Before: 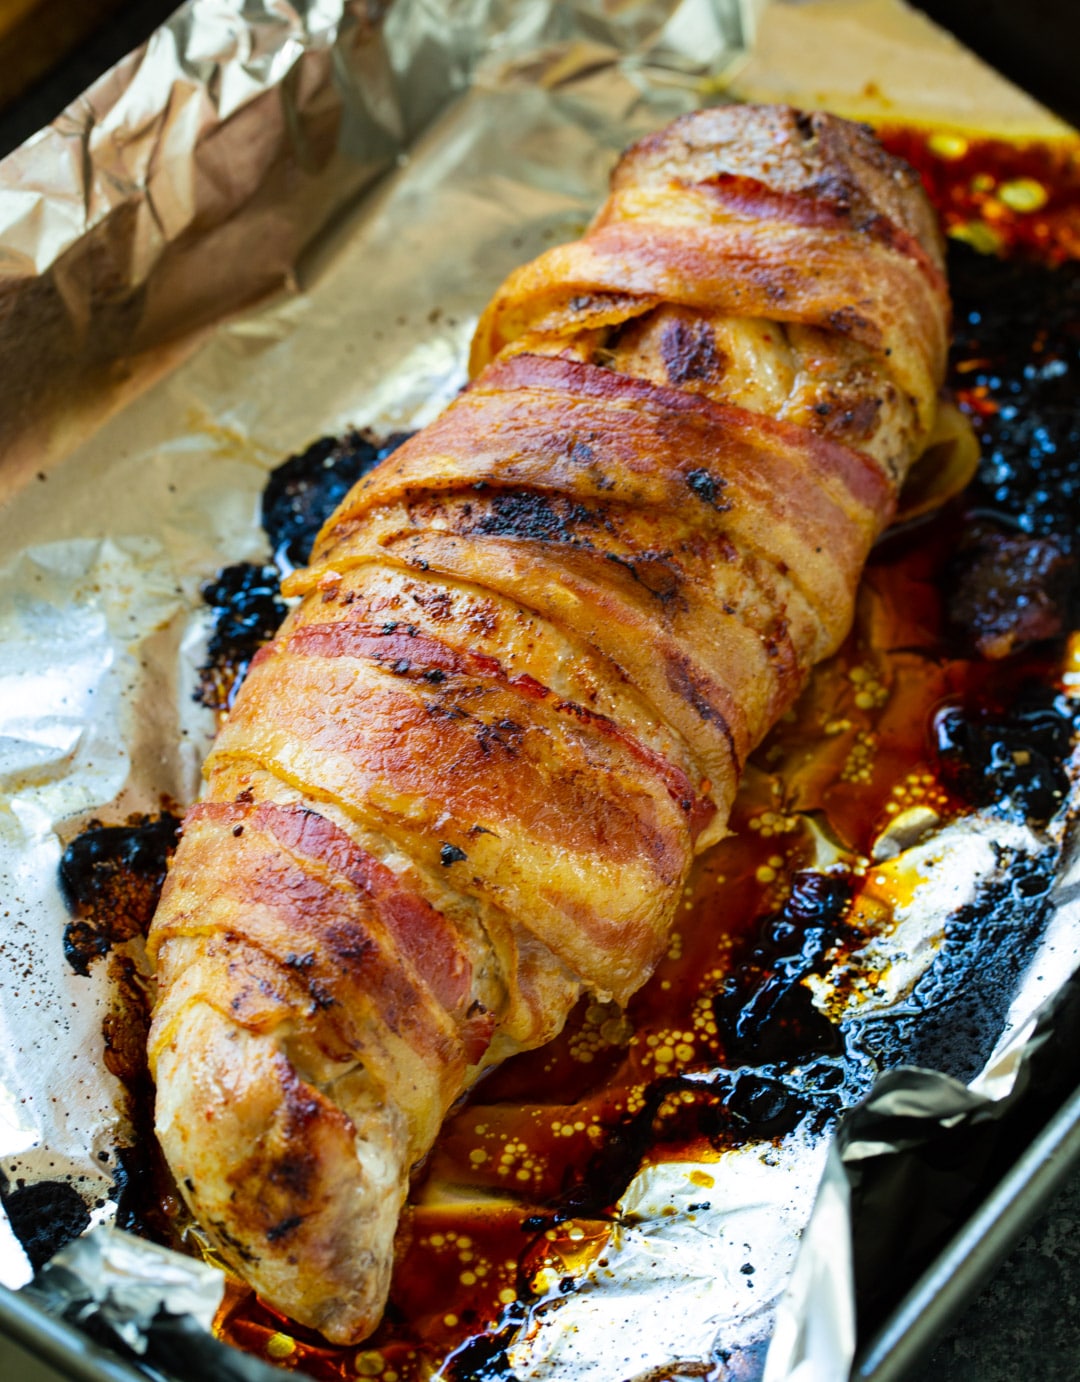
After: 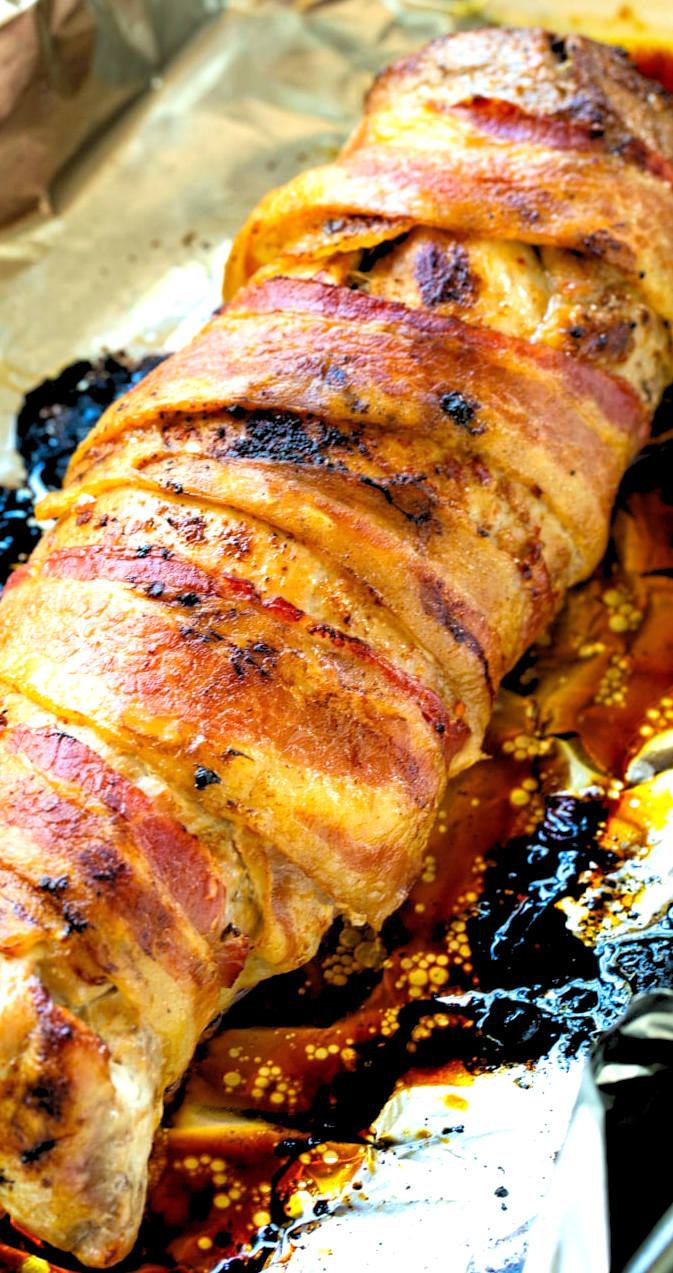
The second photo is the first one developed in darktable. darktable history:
crop and rotate: left 22.918%, top 5.629%, right 14.711%, bottom 2.247%
exposure: black level correction 0, exposure 0.5 EV, compensate exposure bias true, compensate highlight preservation false
rgb levels: levels [[0.013, 0.434, 0.89], [0, 0.5, 1], [0, 0.5, 1]]
